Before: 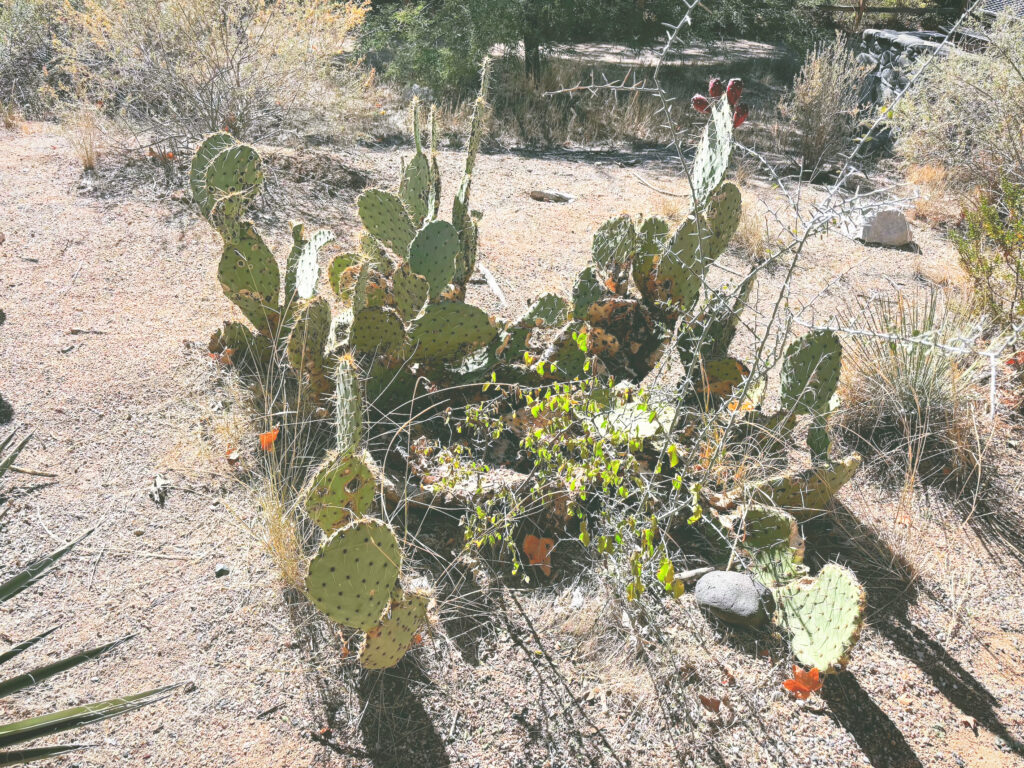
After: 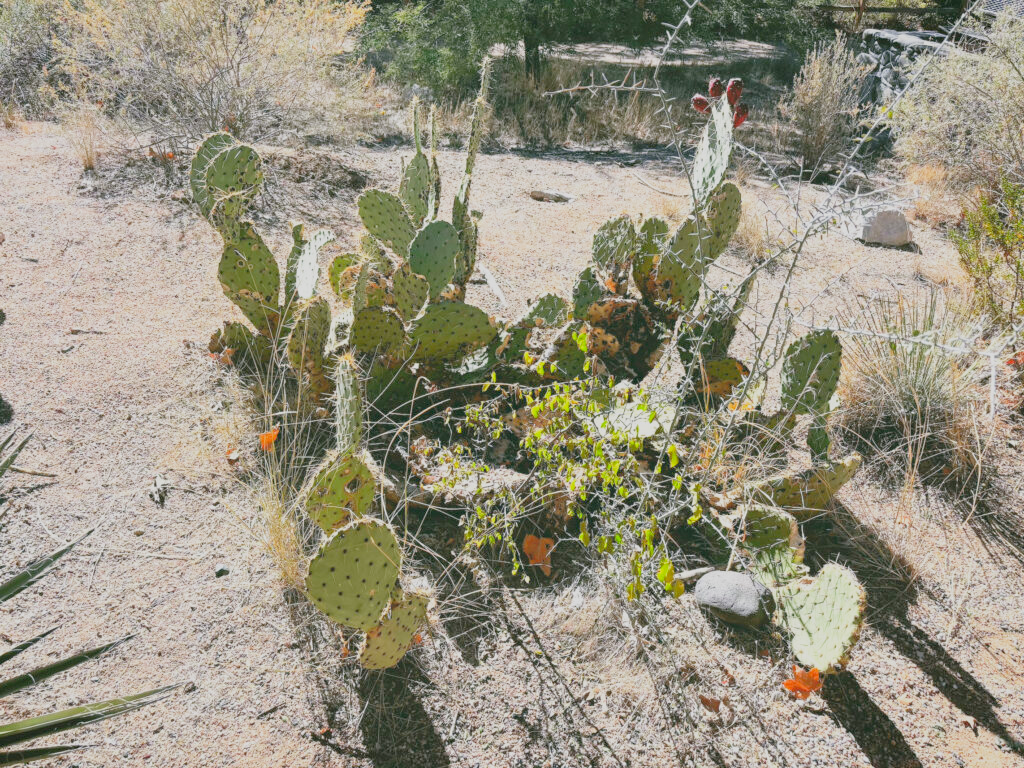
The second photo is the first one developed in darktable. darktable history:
filmic rgb: black relative exposure -7.62 EV, white relative exposure 4.64 EV, threshold -0.289 EV, transition 3.19 EV, structure ↔ texture 99.76%, target black luminance 0%, hardness 3.5, latitude 50.35%, contrast 1.038, highlights saturation mix 9.36%, shadows ↔ highlights balance -0.184%, preserve chrominance no, color science v5 (2021), contrast in shadows safe, contrast in highlights safe, enable highlight reconstruction true
